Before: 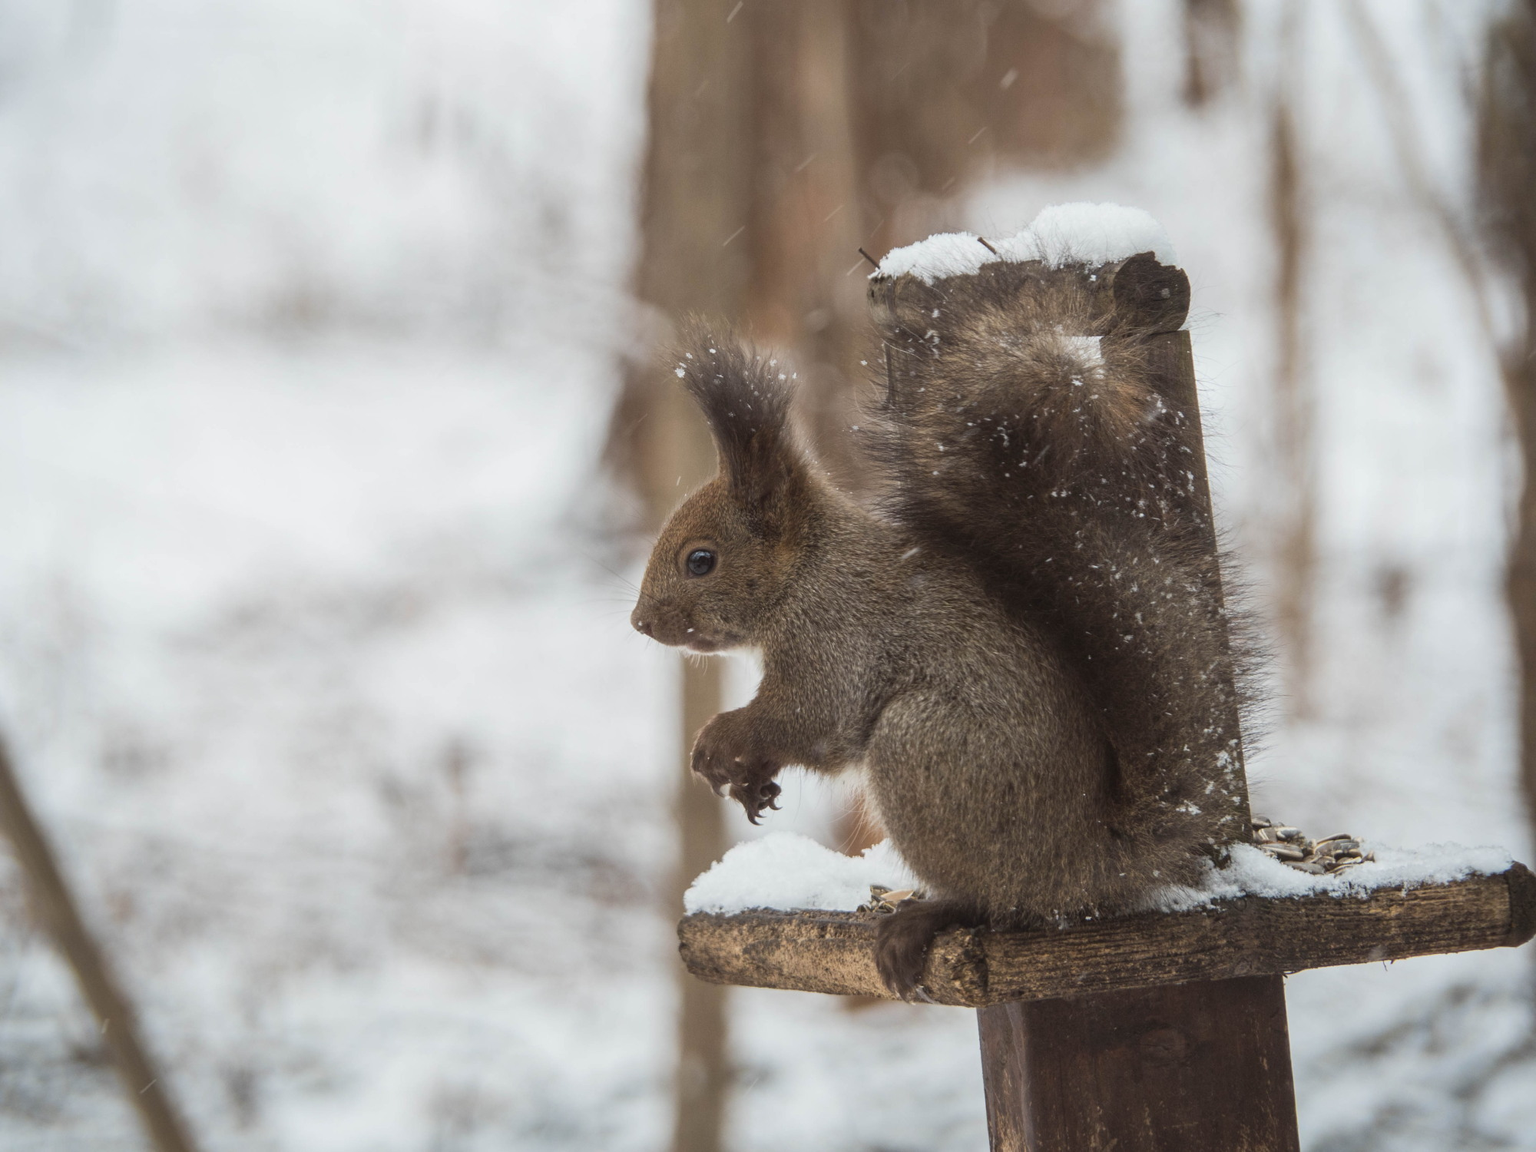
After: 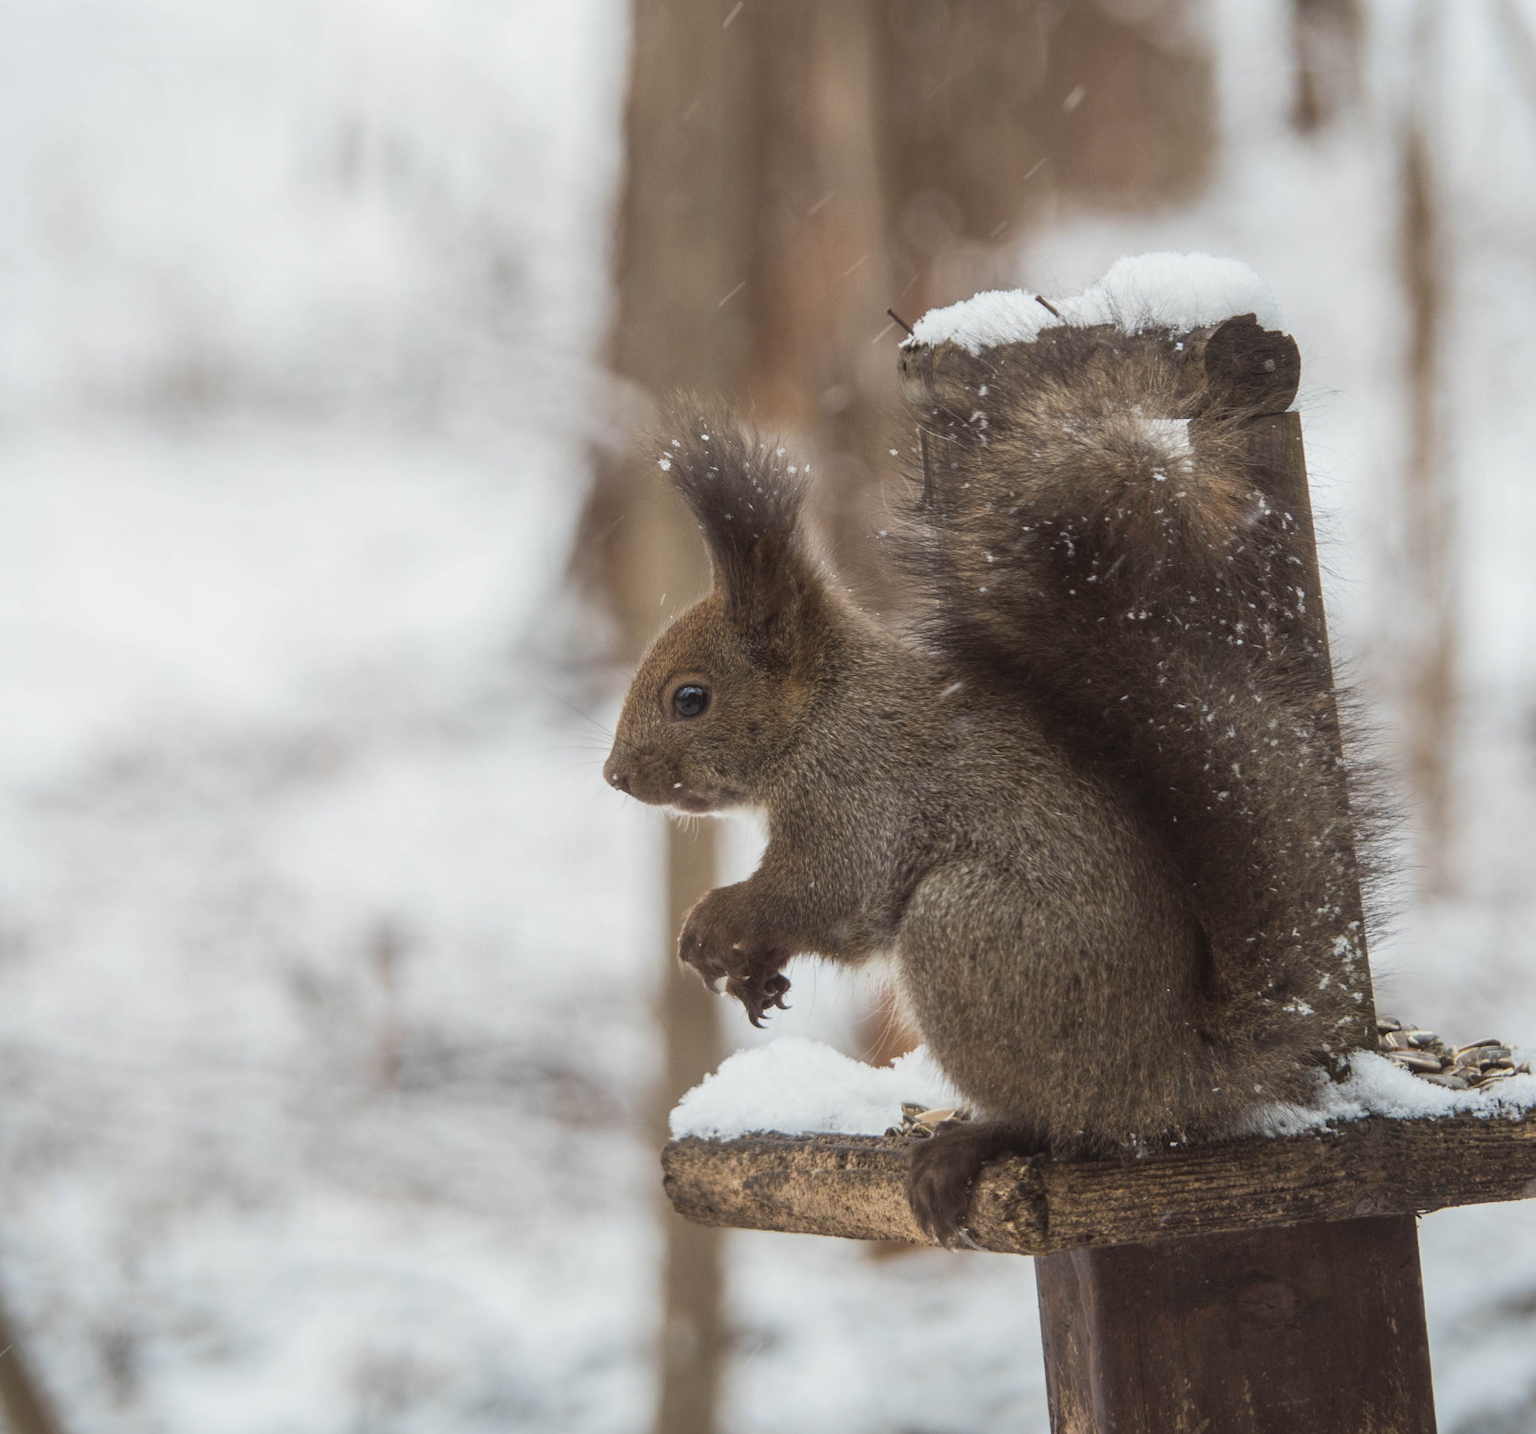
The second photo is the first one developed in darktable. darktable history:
crop and rotate: left 9.598%, right 10.135%
